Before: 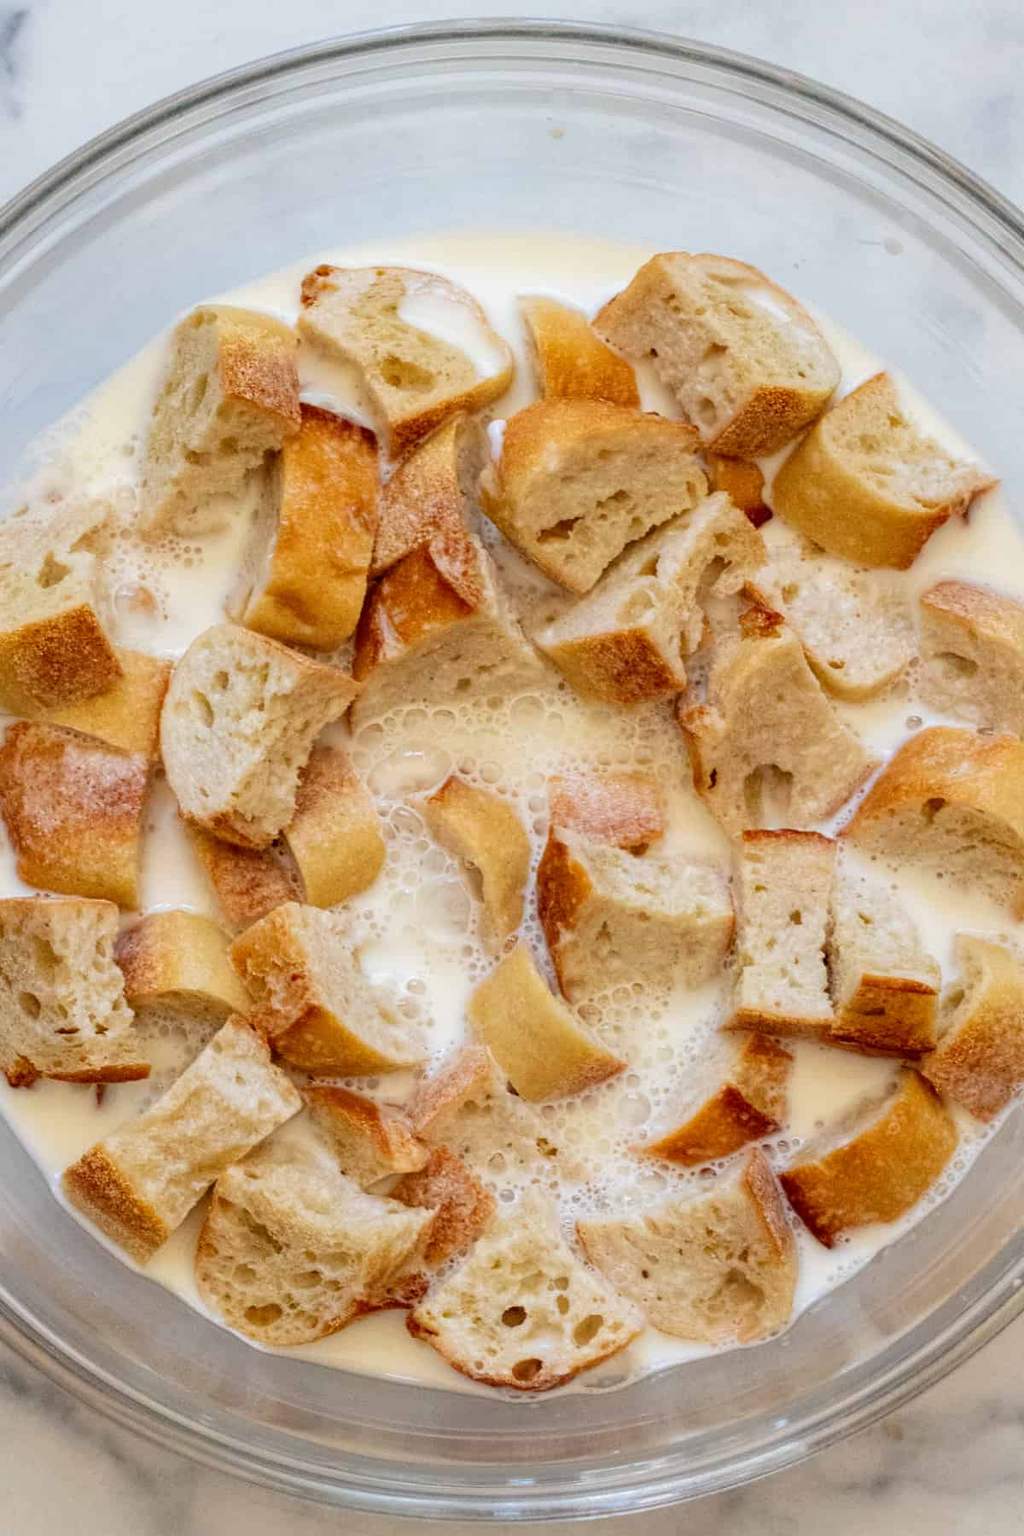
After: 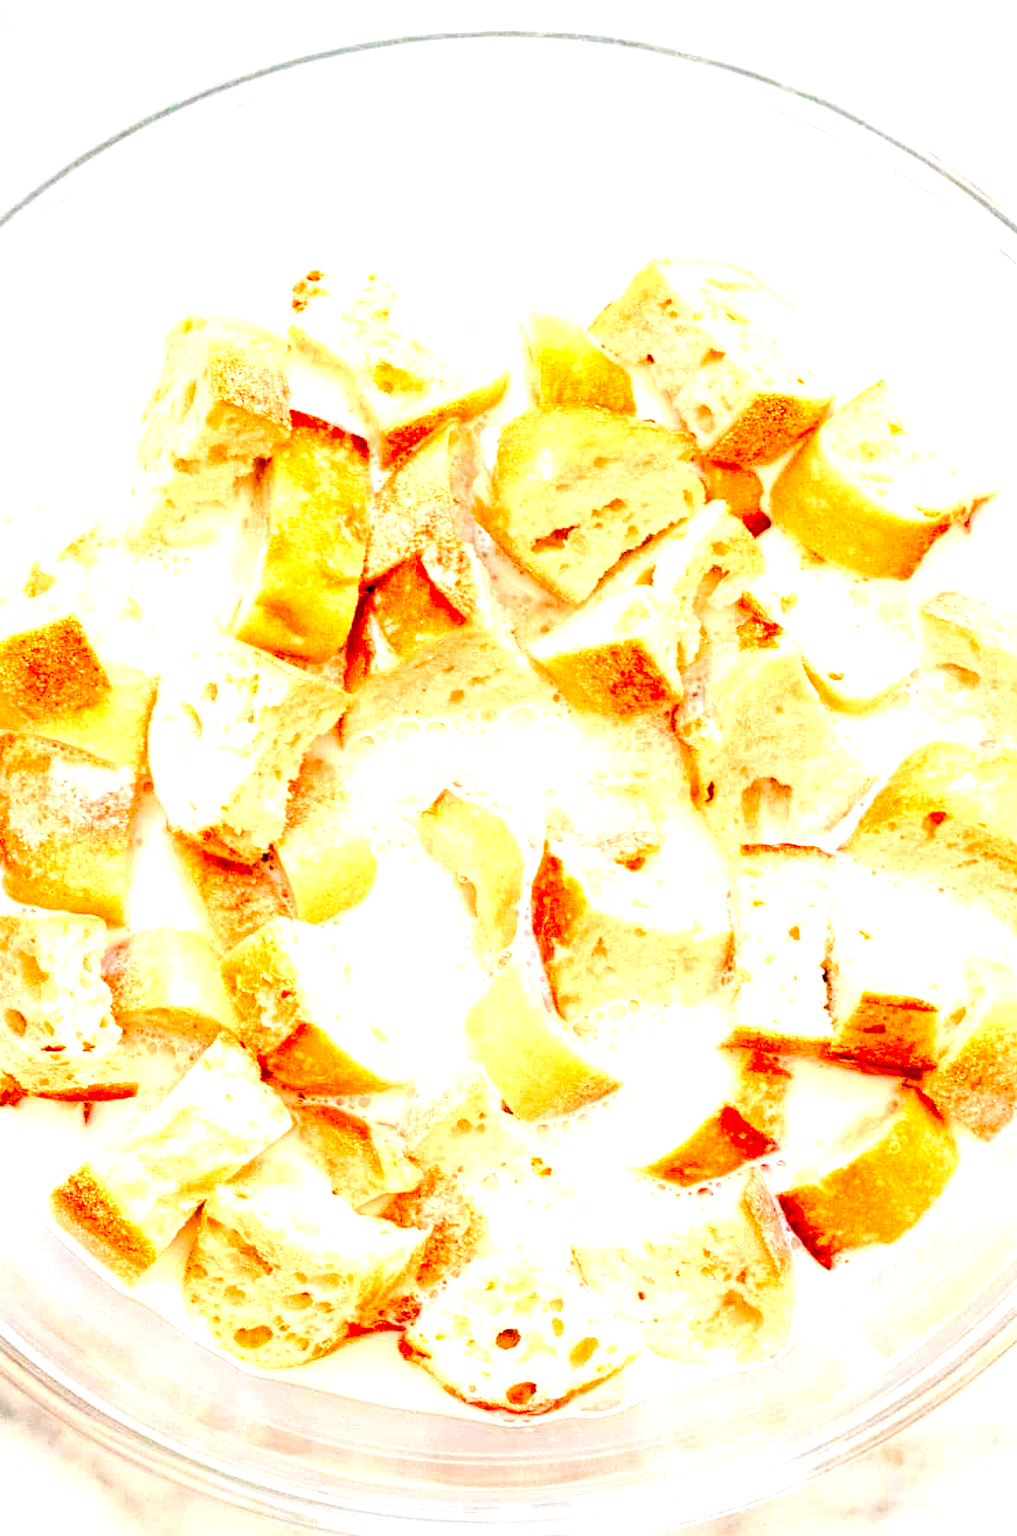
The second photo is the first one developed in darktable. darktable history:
crop and rotate: left 1.497%, right 0.733%, bottom 1.638%
base curve: curves: ch0 [(0, 0) (0.026, 0.03) (0.109, 0.232) (0.351, 0.748) (0.669, 0.968) (1, 1)], preserve colors none
levels: levels [0.036, 0.364, 0.827]
